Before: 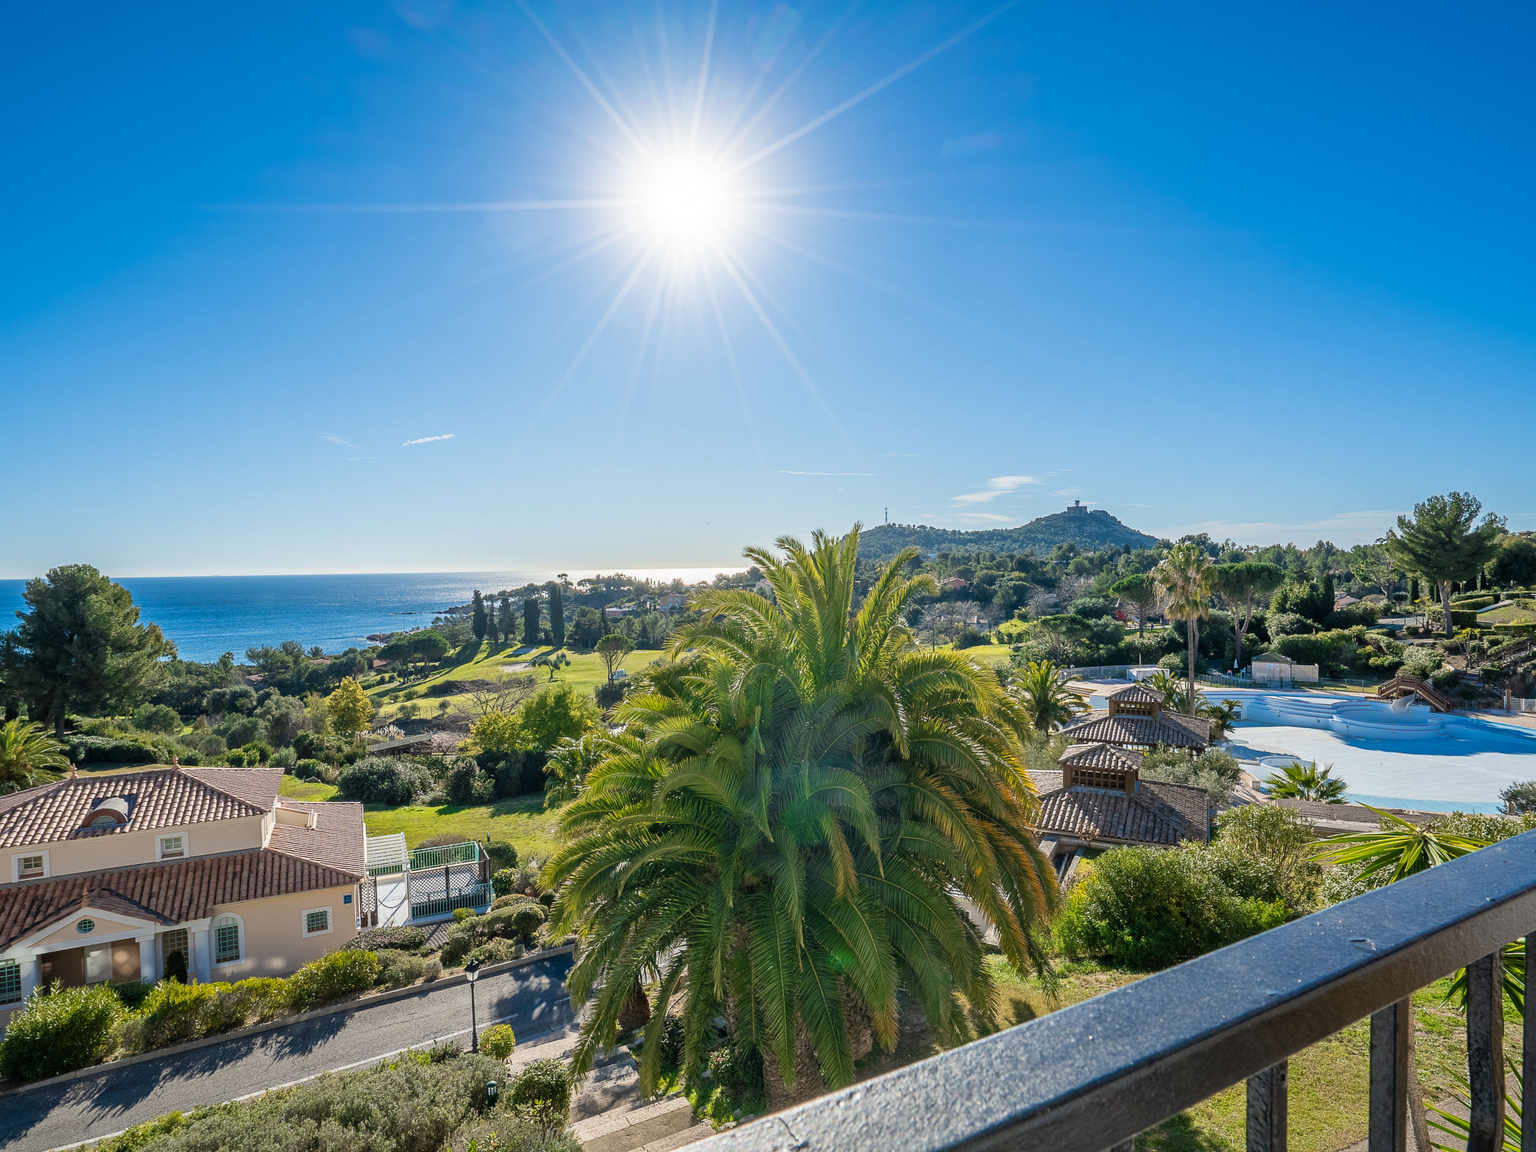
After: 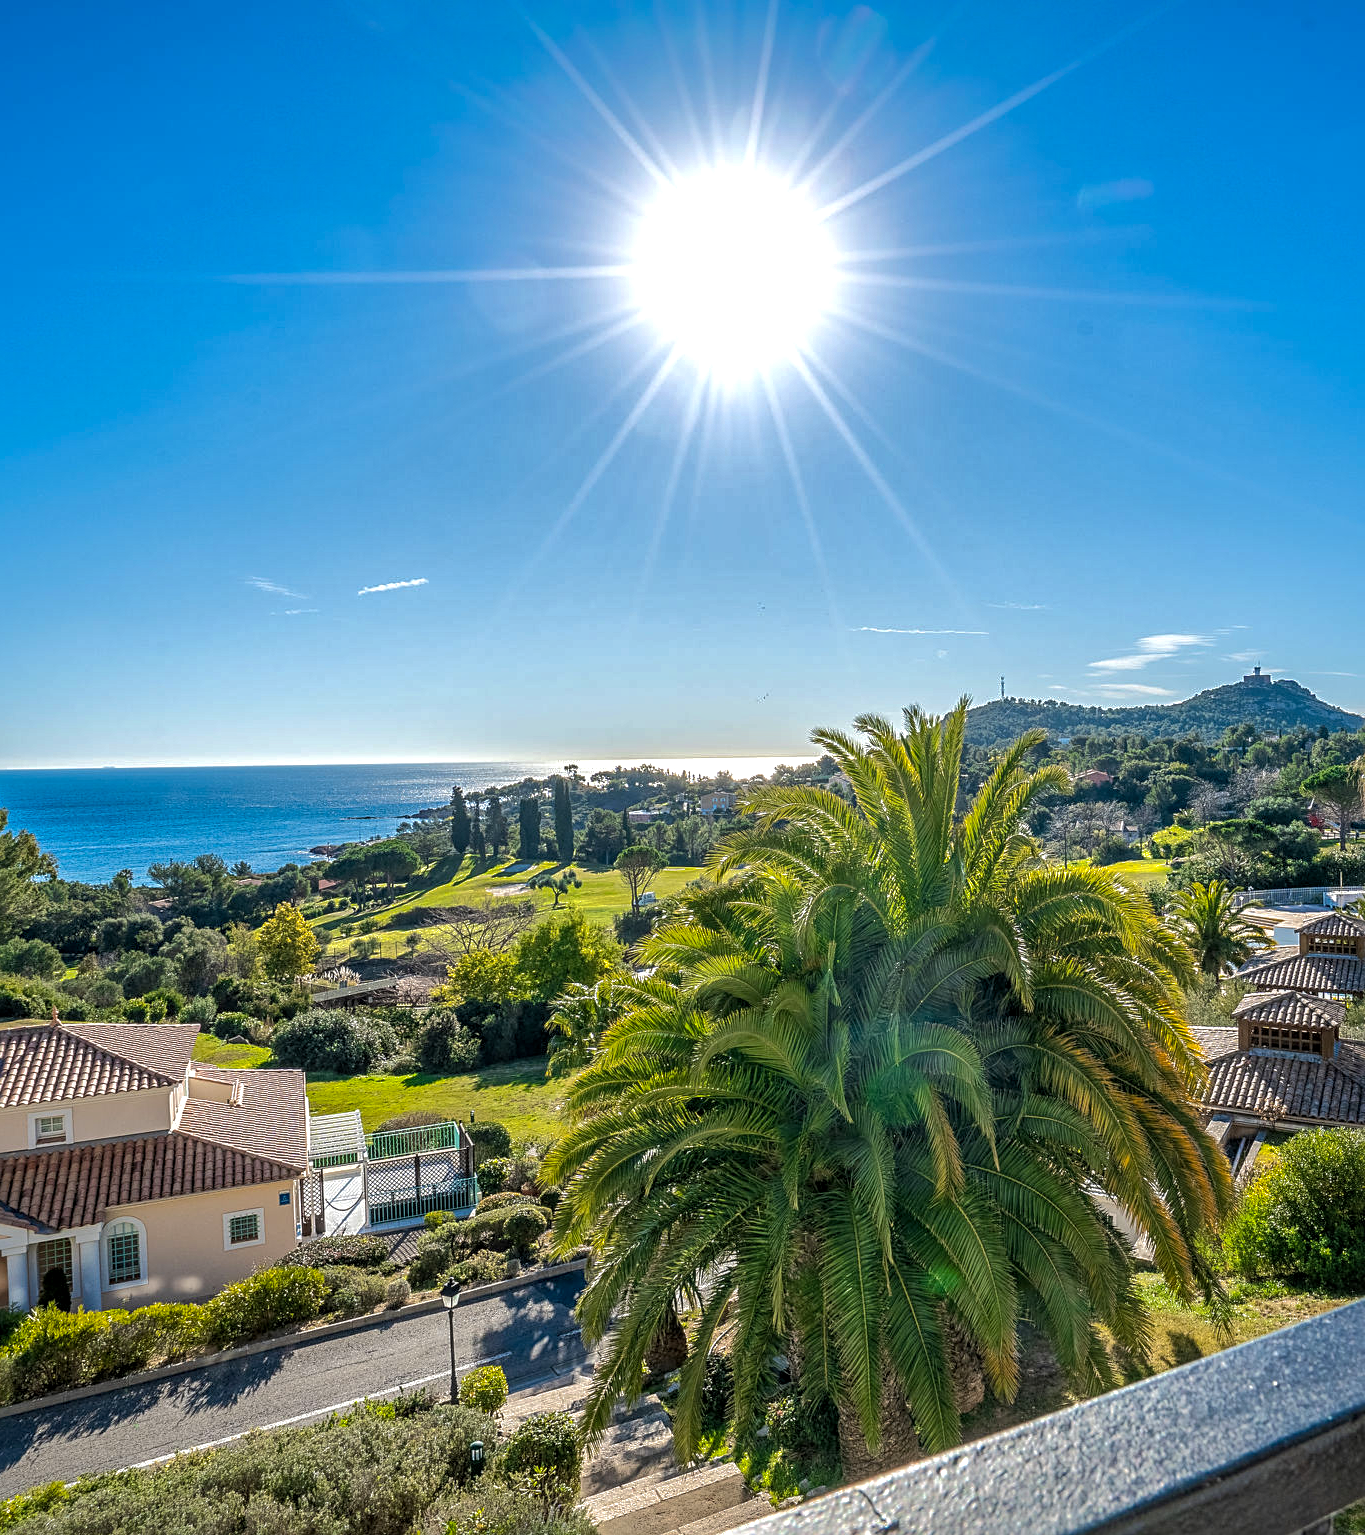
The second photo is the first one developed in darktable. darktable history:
crop and rotate: left 8.786%, right 24.548%
color balance rgb: linear chroma grading › global chroma 10%, global vibrance 10%, contrast 15%, saturation formula JzAzBz (2021)
sharpen: radius 2.529, amount 0.323
local contrast: on, module defaults
shadows and highlights: shadows 40, highlights -60
